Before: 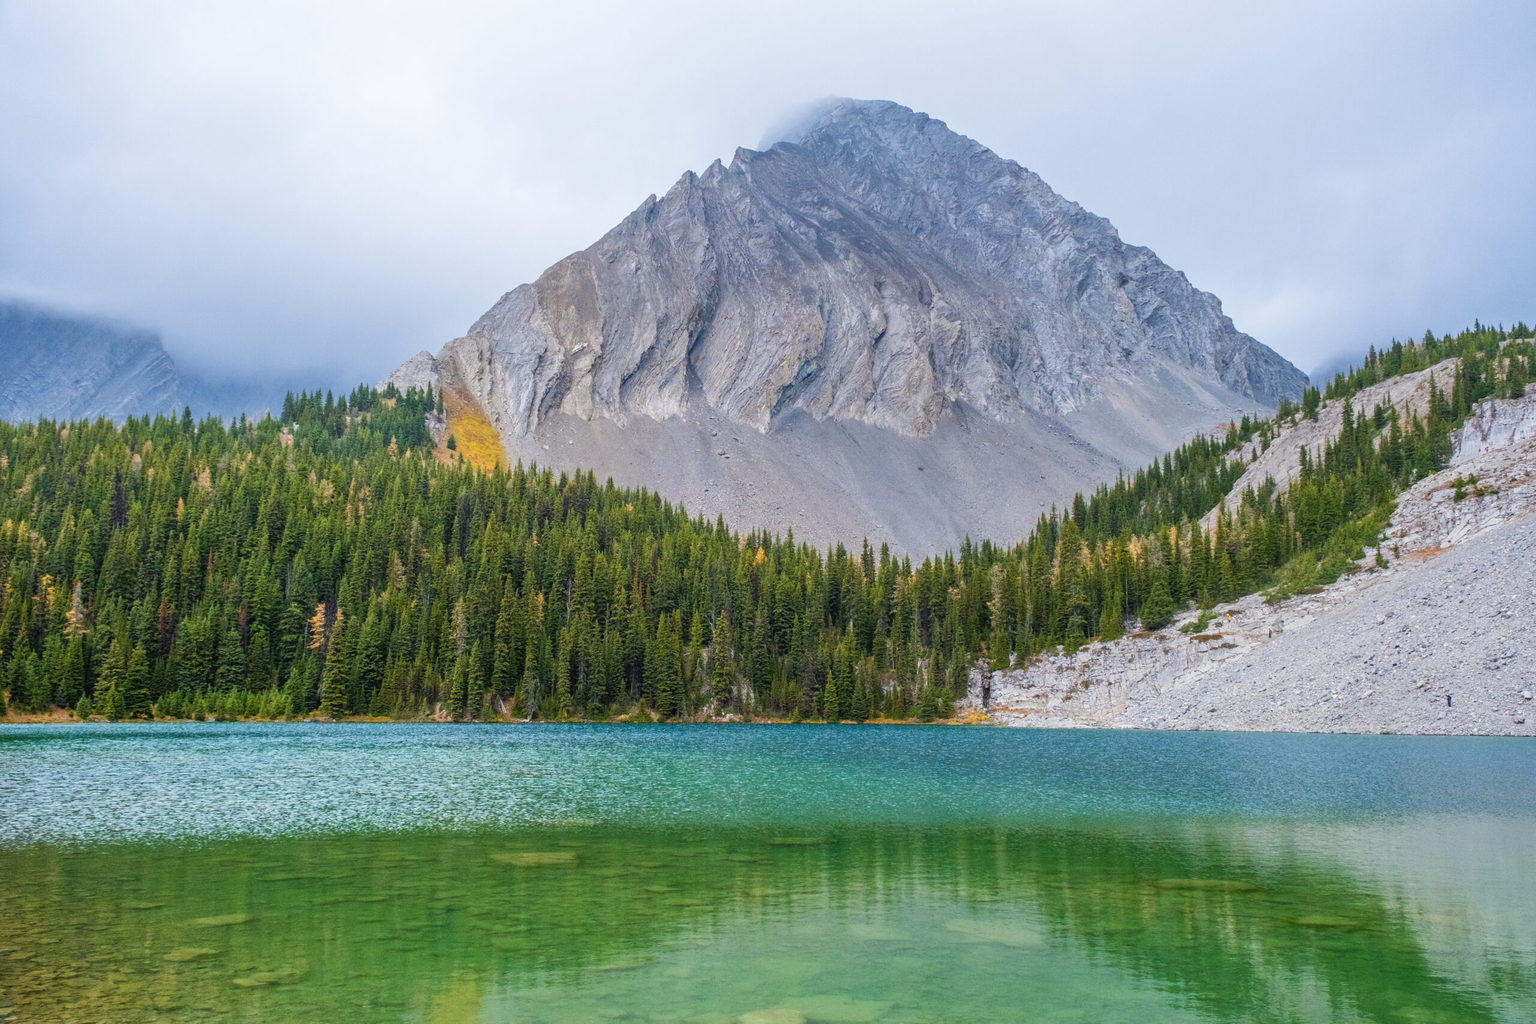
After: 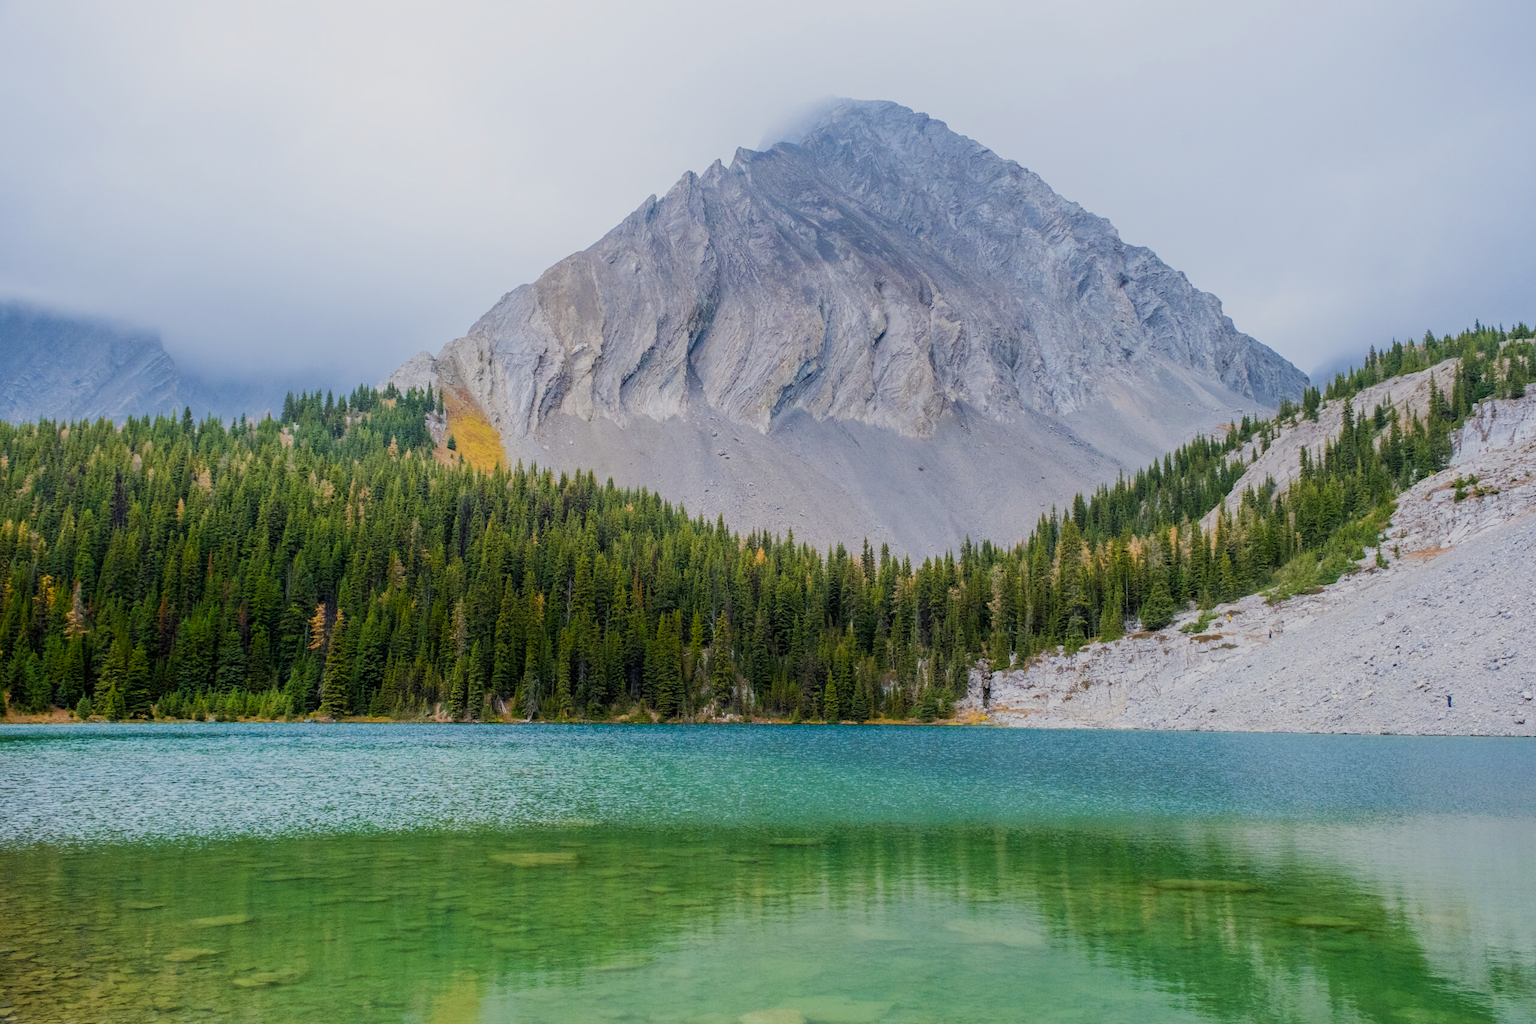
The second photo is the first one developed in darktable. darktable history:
shadows and highlights: shadows -70.83, highlights 36.61, soften with gaussian
filmic rgb: black relative exposure -7.65 EV, white relative exposure 4.56 EV, hardness 3.61
